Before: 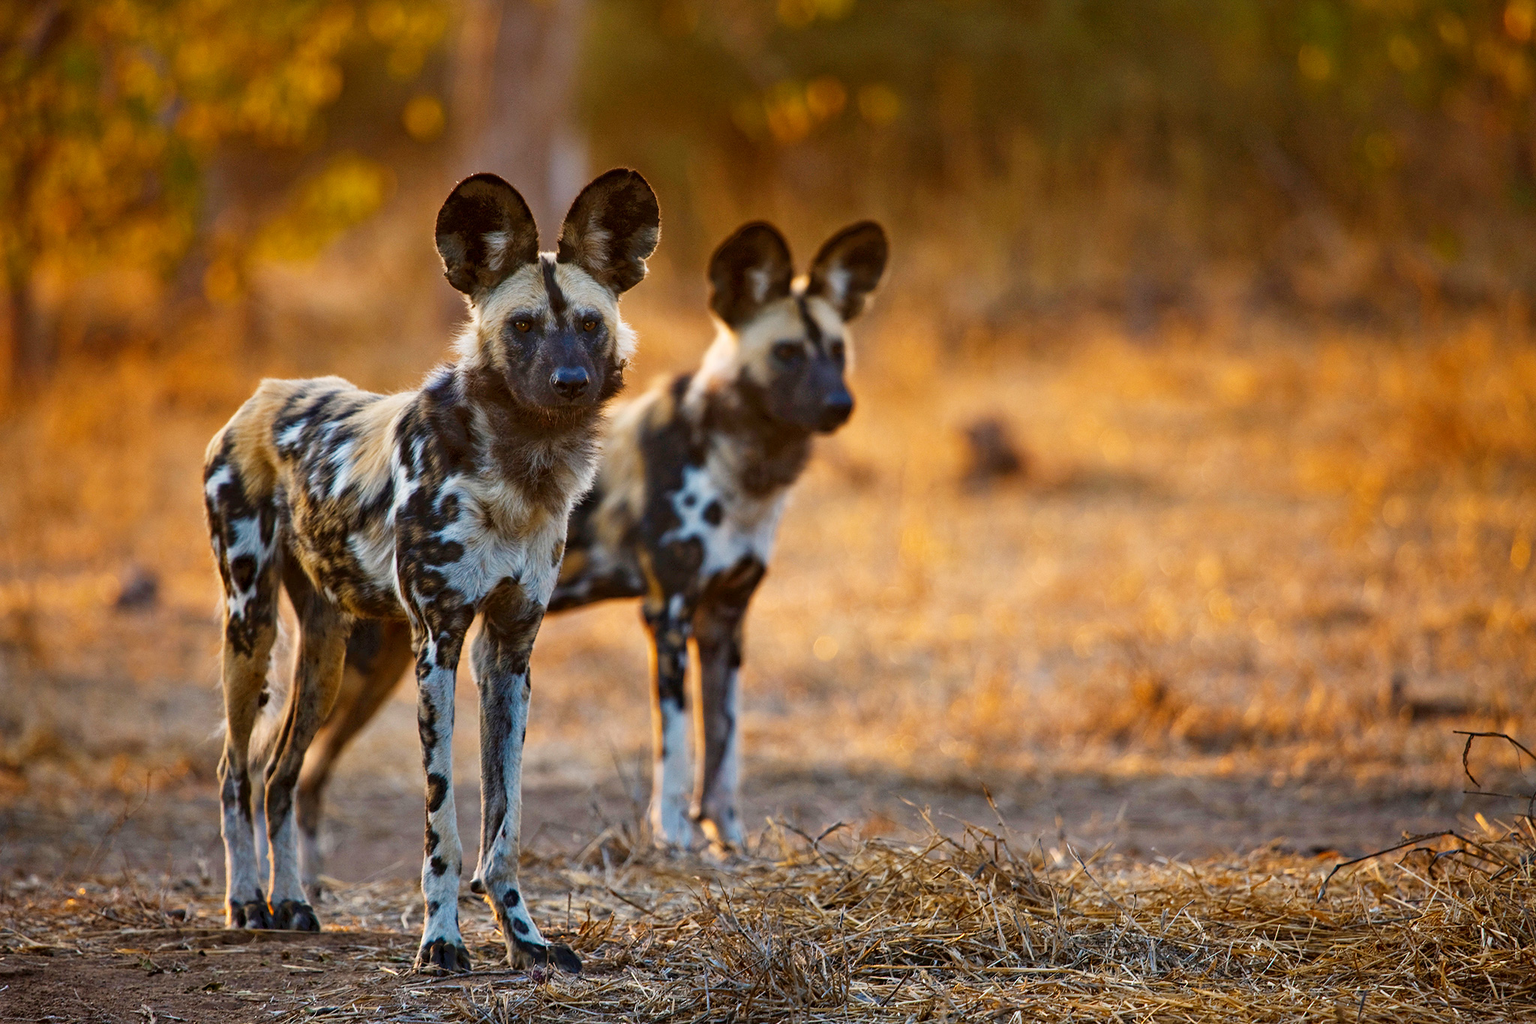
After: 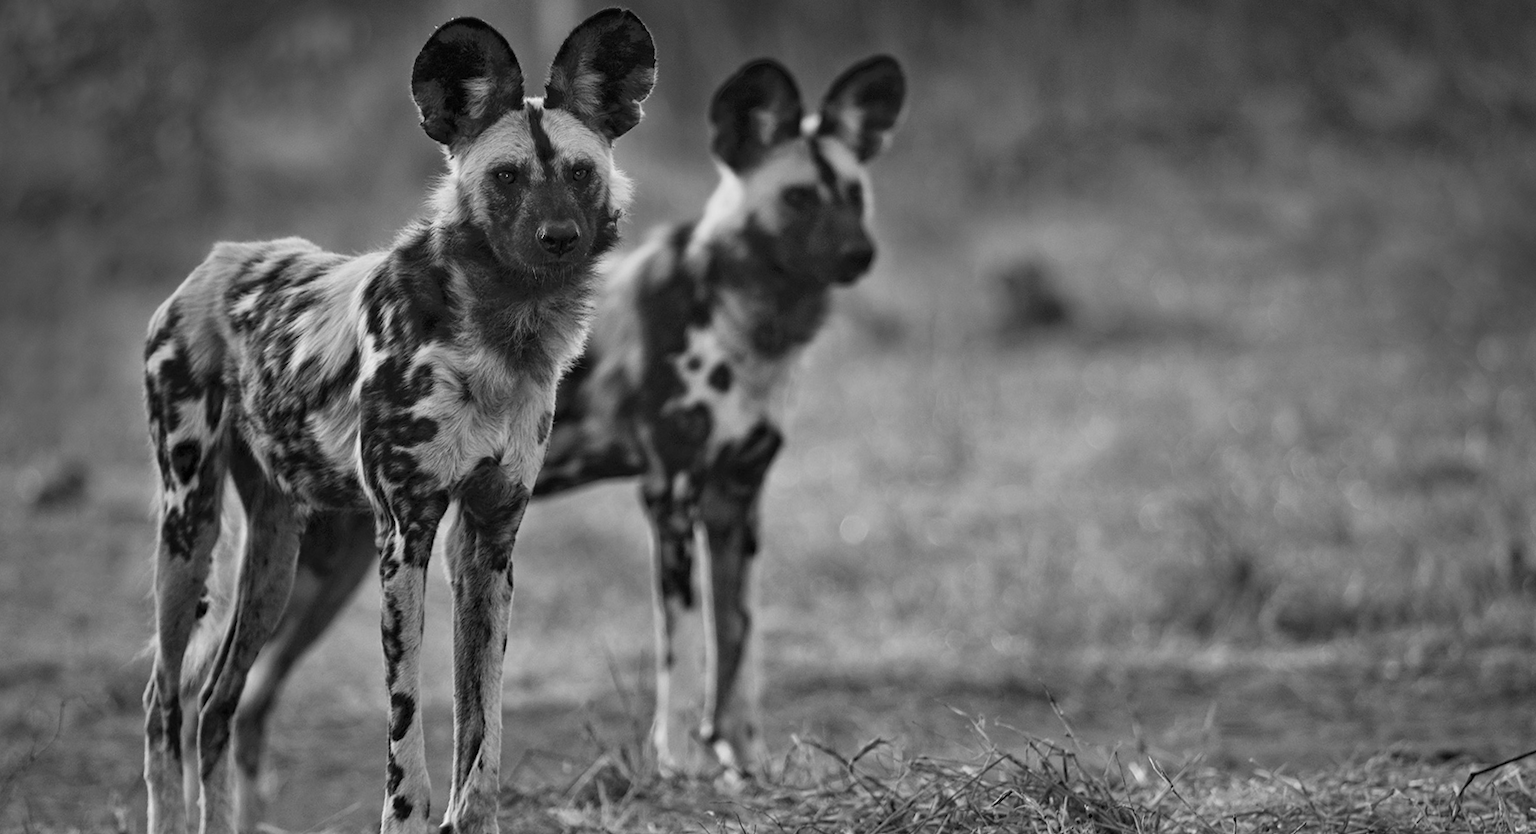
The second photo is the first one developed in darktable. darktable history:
crop and rotate: left 2.991%, top 13.302%, right 1.981%, bottom 12.636%
monochrome: a -11.7, b 1.62, size 0.5, highlights 0.38
rotate and perspective: rotation -1.68°, lens shift (vertical) -0.146, crop left 0.049, crop right 0.912, crop top 0.032, crop bottom 0.96
